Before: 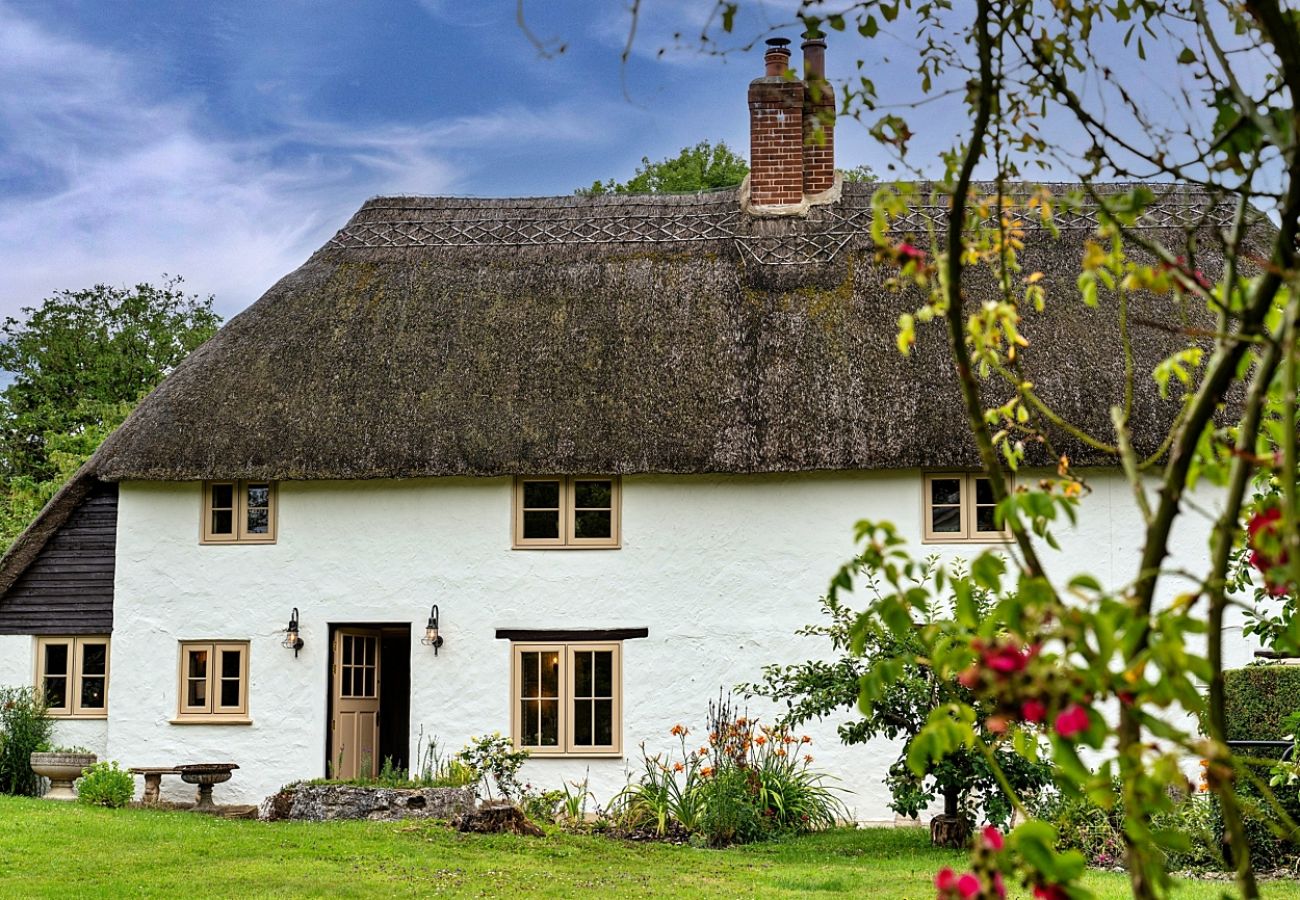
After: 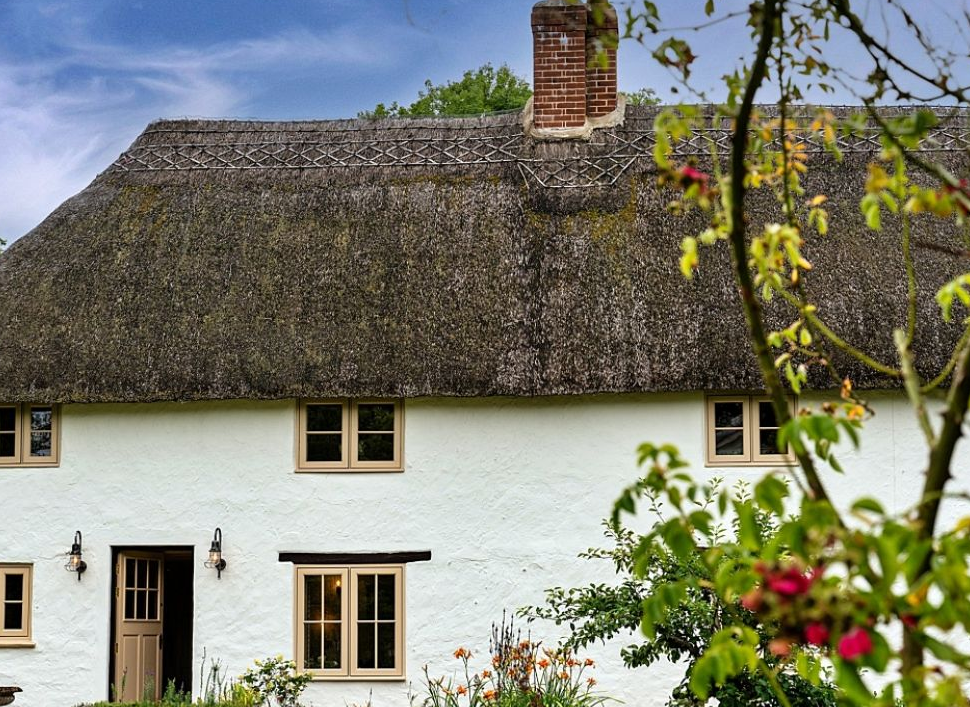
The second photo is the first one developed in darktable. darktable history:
crop: left 16.696%, top 8.66%, right 8.667%, bottom 12.68%
